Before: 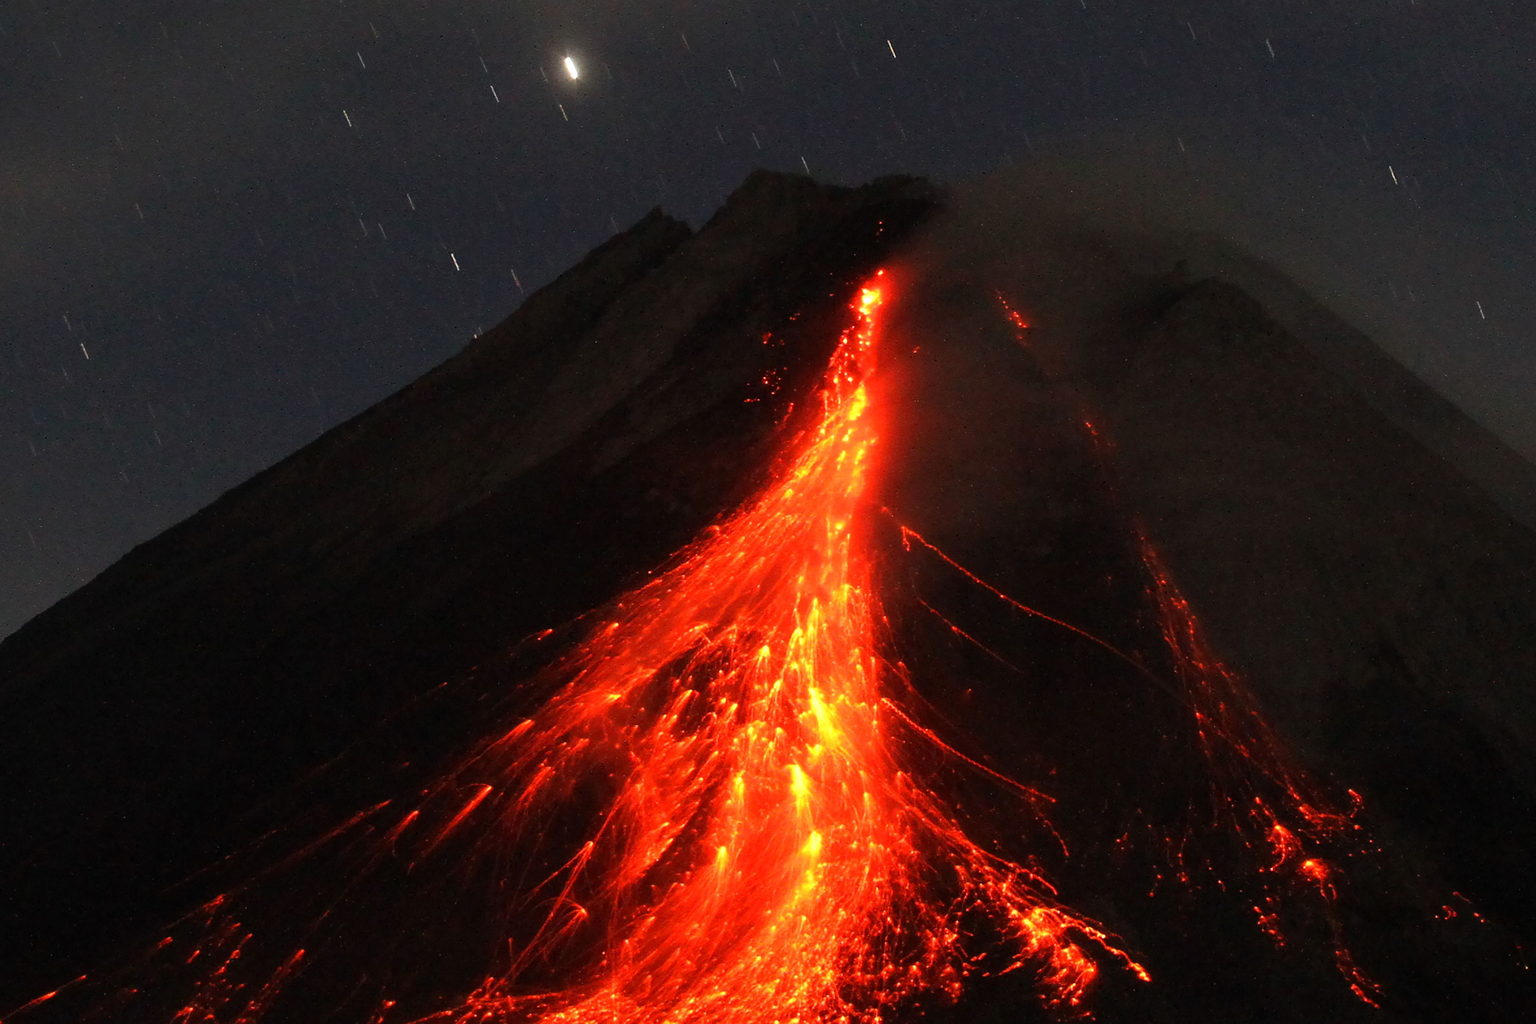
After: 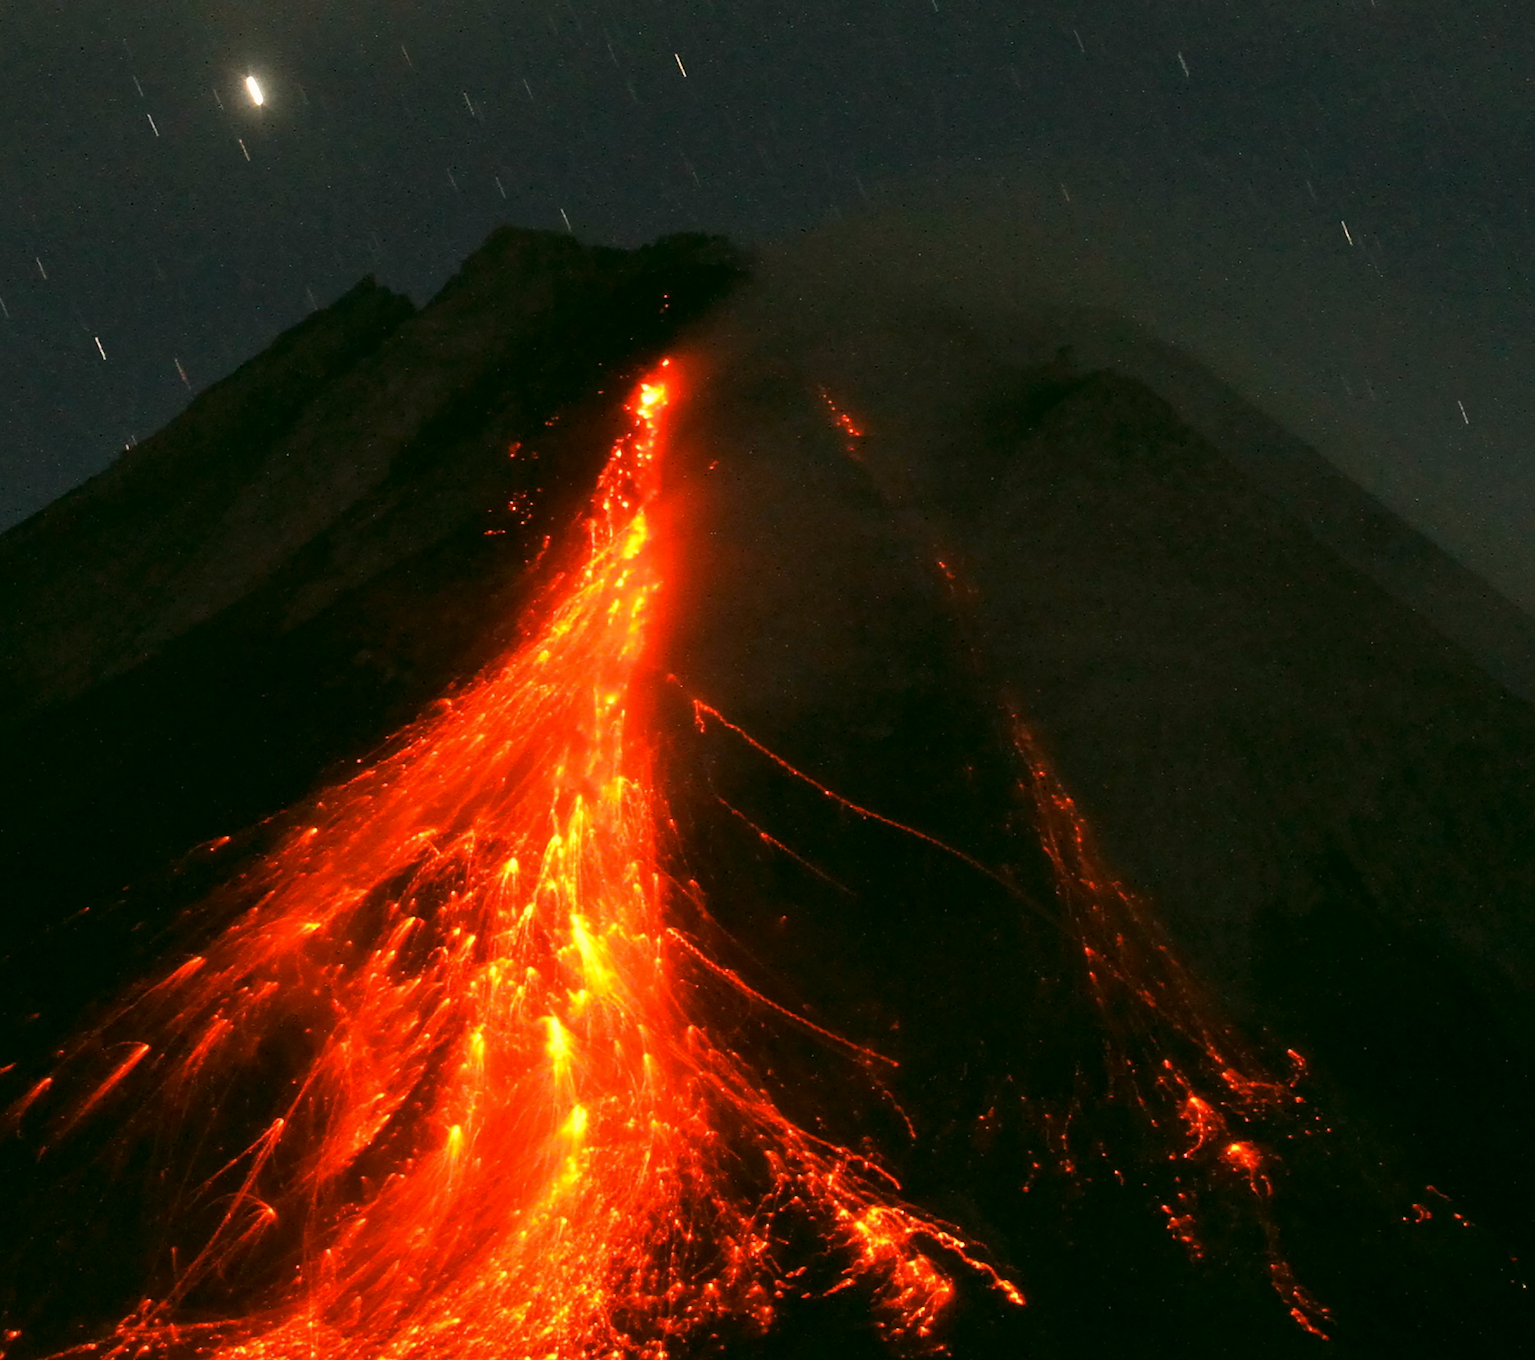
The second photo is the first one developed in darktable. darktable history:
crop and rotate: left 24.742%
color correction: highlights a* 3.97, highlights b* 4.94, shadows a* -8.24, shadows b* 4.7
